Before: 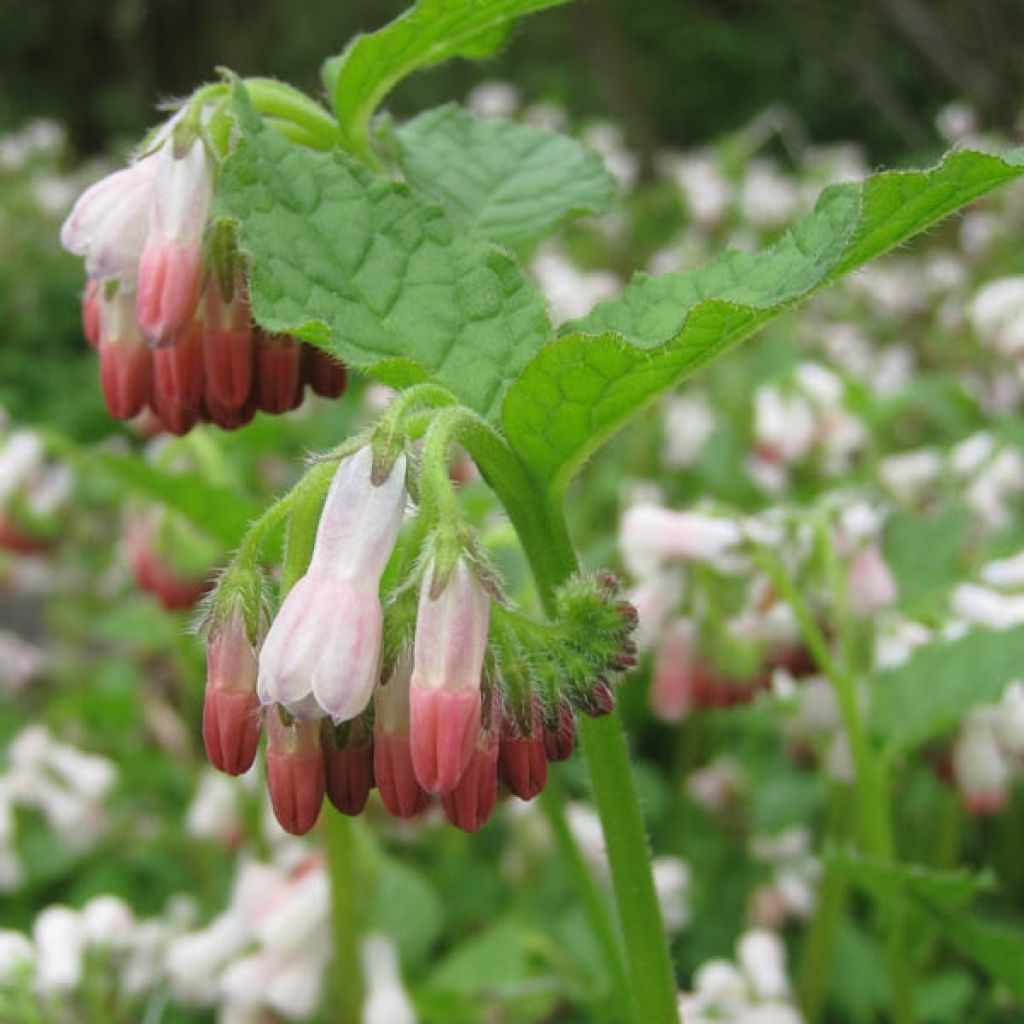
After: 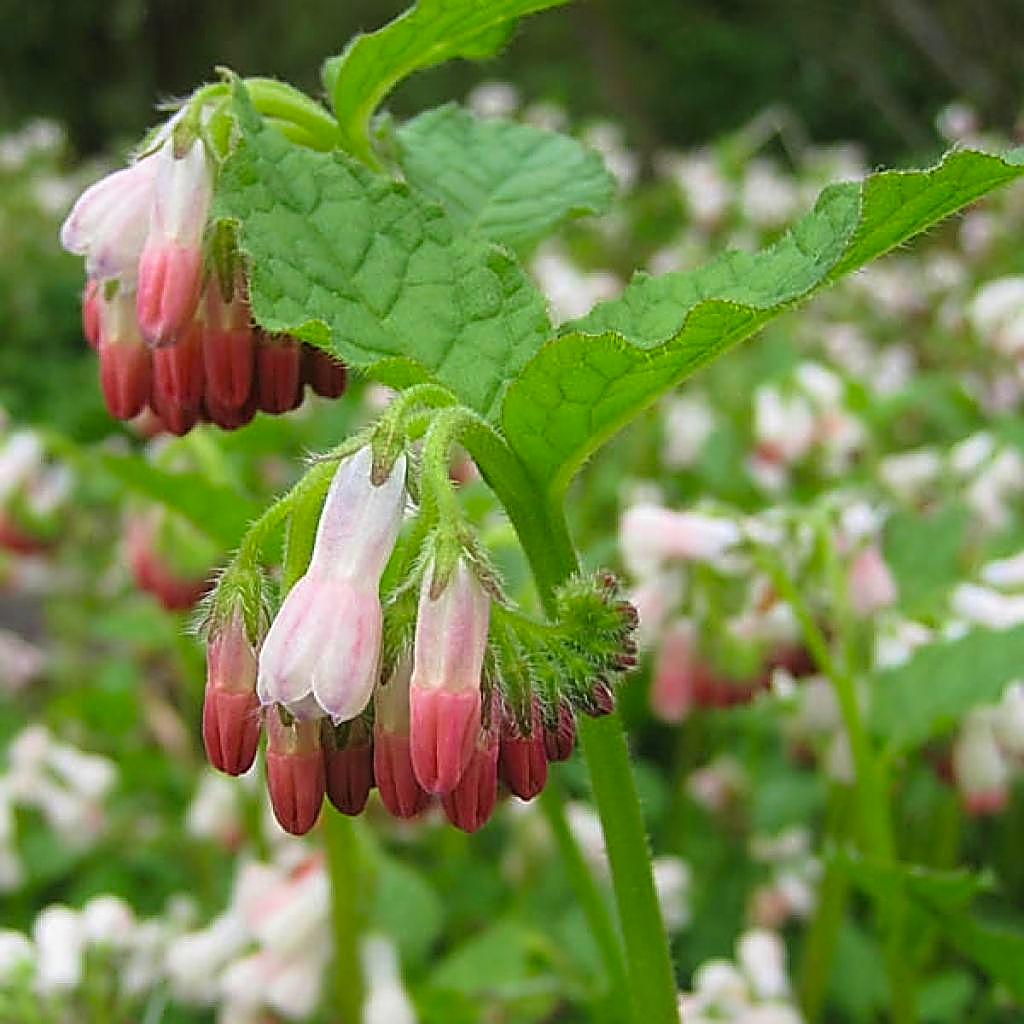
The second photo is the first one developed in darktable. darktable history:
sharpen: amount 1.862
velvia: on, module defaults
color balance rgb: shadows lift › chroma 2.964%, shadows lift › hue 280.93°, perceptual saturation grading › global saturation 19.822%
